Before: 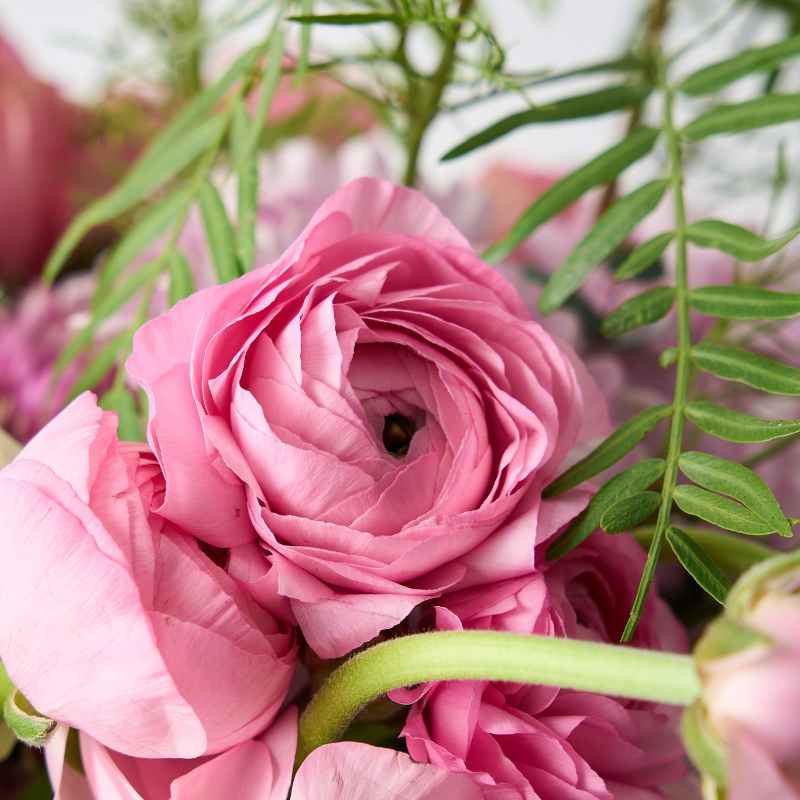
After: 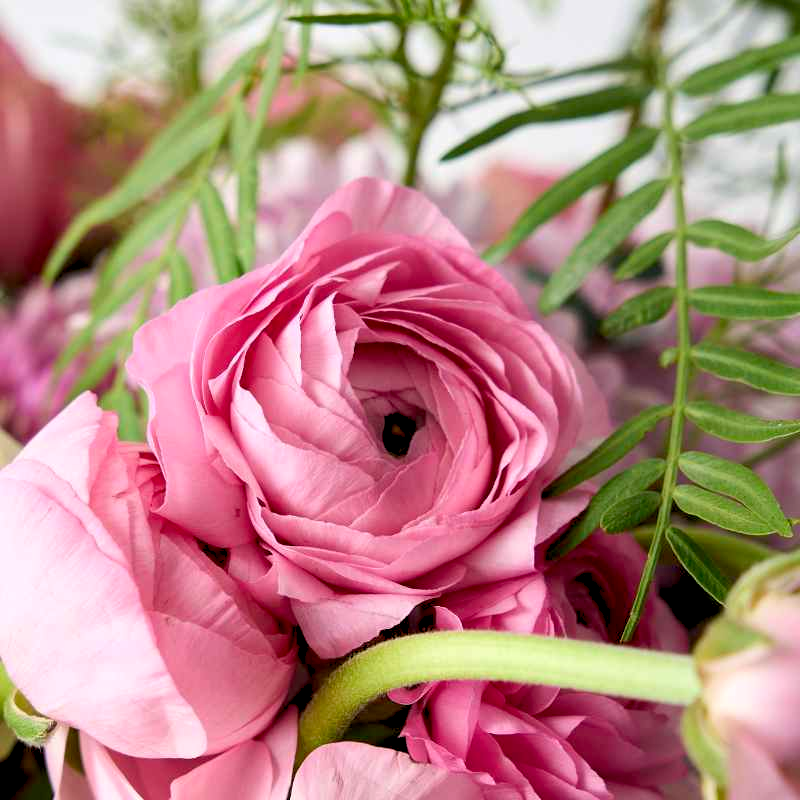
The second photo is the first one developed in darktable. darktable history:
exposure: black level correction 0.009, compensate highlight preservation false
levels: levels [0.016, 0.492, 0.969]
